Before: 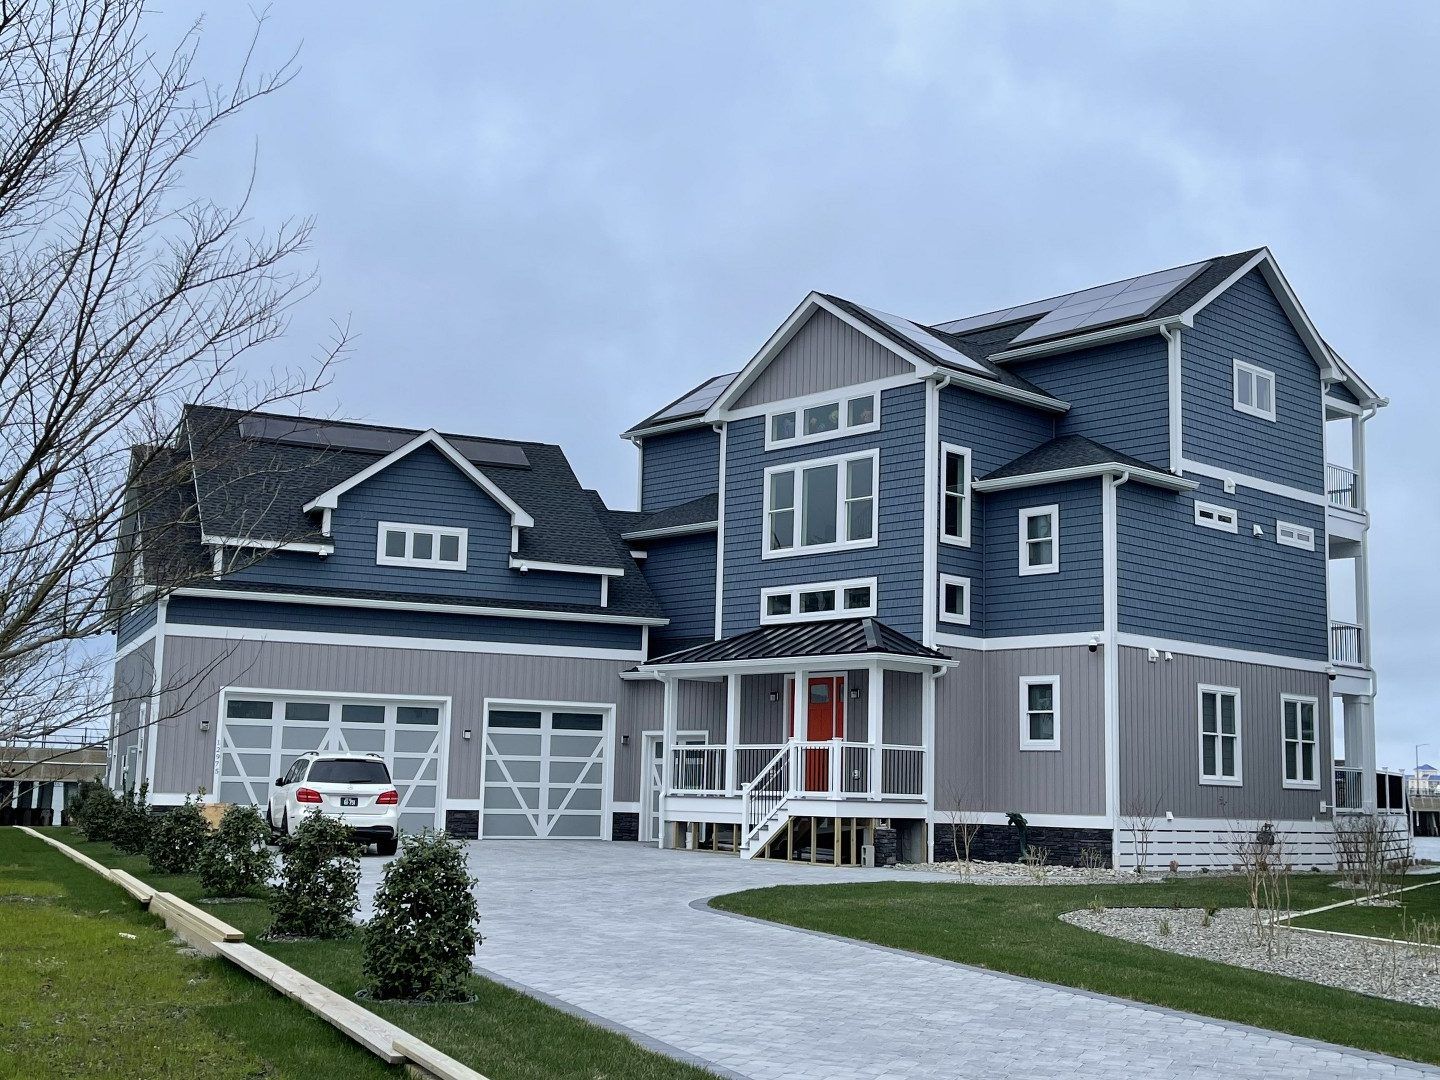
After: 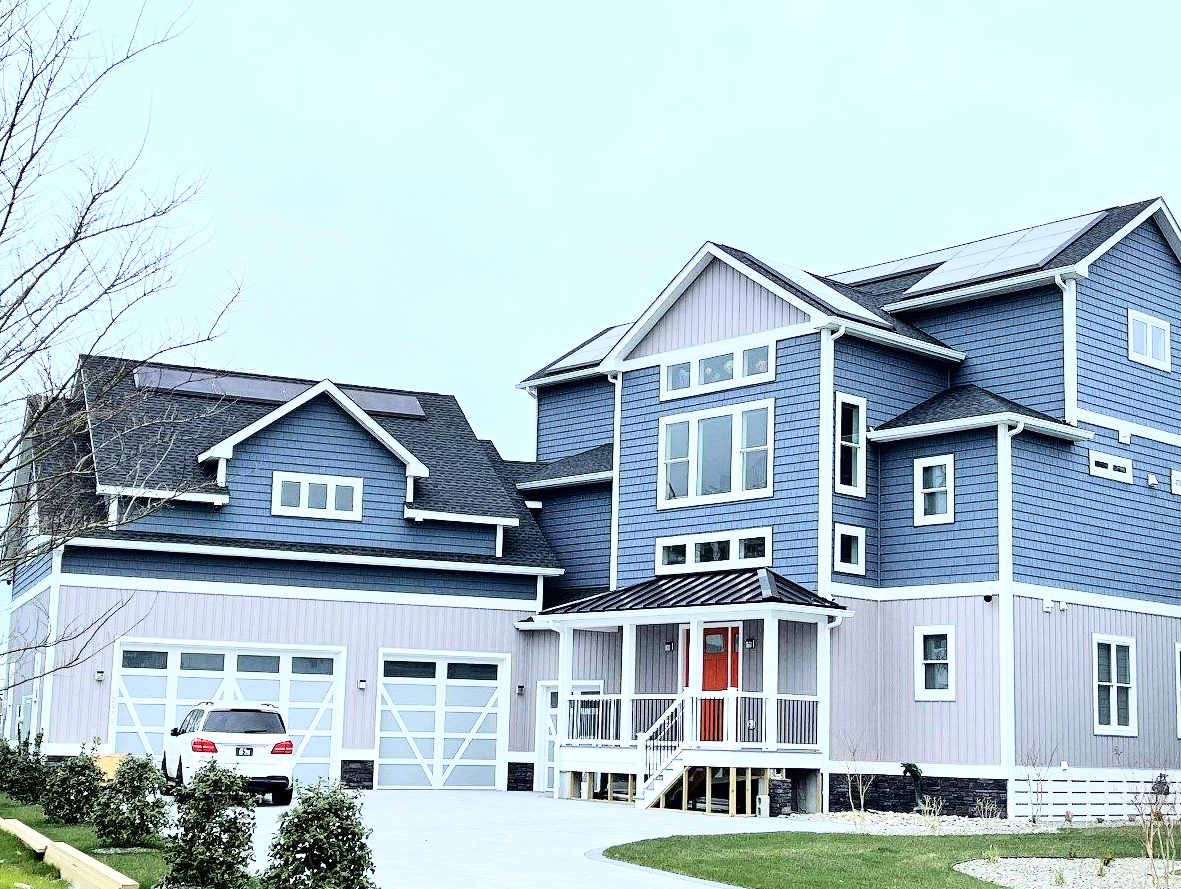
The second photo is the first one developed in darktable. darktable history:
base curve: curves: ch0 [(0, 0) (0, 0.001) (0.001, 0.001) (0.004, 0.002) (0.007, 0.004) (0.015, 0.013) (0.033, 0.045) (0.052, 0.096) (0.075, 0.17) (0.099, 0.241) (0.163, 0.42) (0.219, 0.55) (0.259, 0.616) (0.327, 0.722) (0.365, 0.765) (0.522, 0.873) (0.547, 0.881) (0.689, 0.919) (0.826, 0.952) (1, 1)]
crop and rotate: left 7.329%, top 4.702%, right 10.615%, bottom 12.952%
exposure: exposure 0.61 EV, compensate exposure bias true, compensate highlight preservation false
